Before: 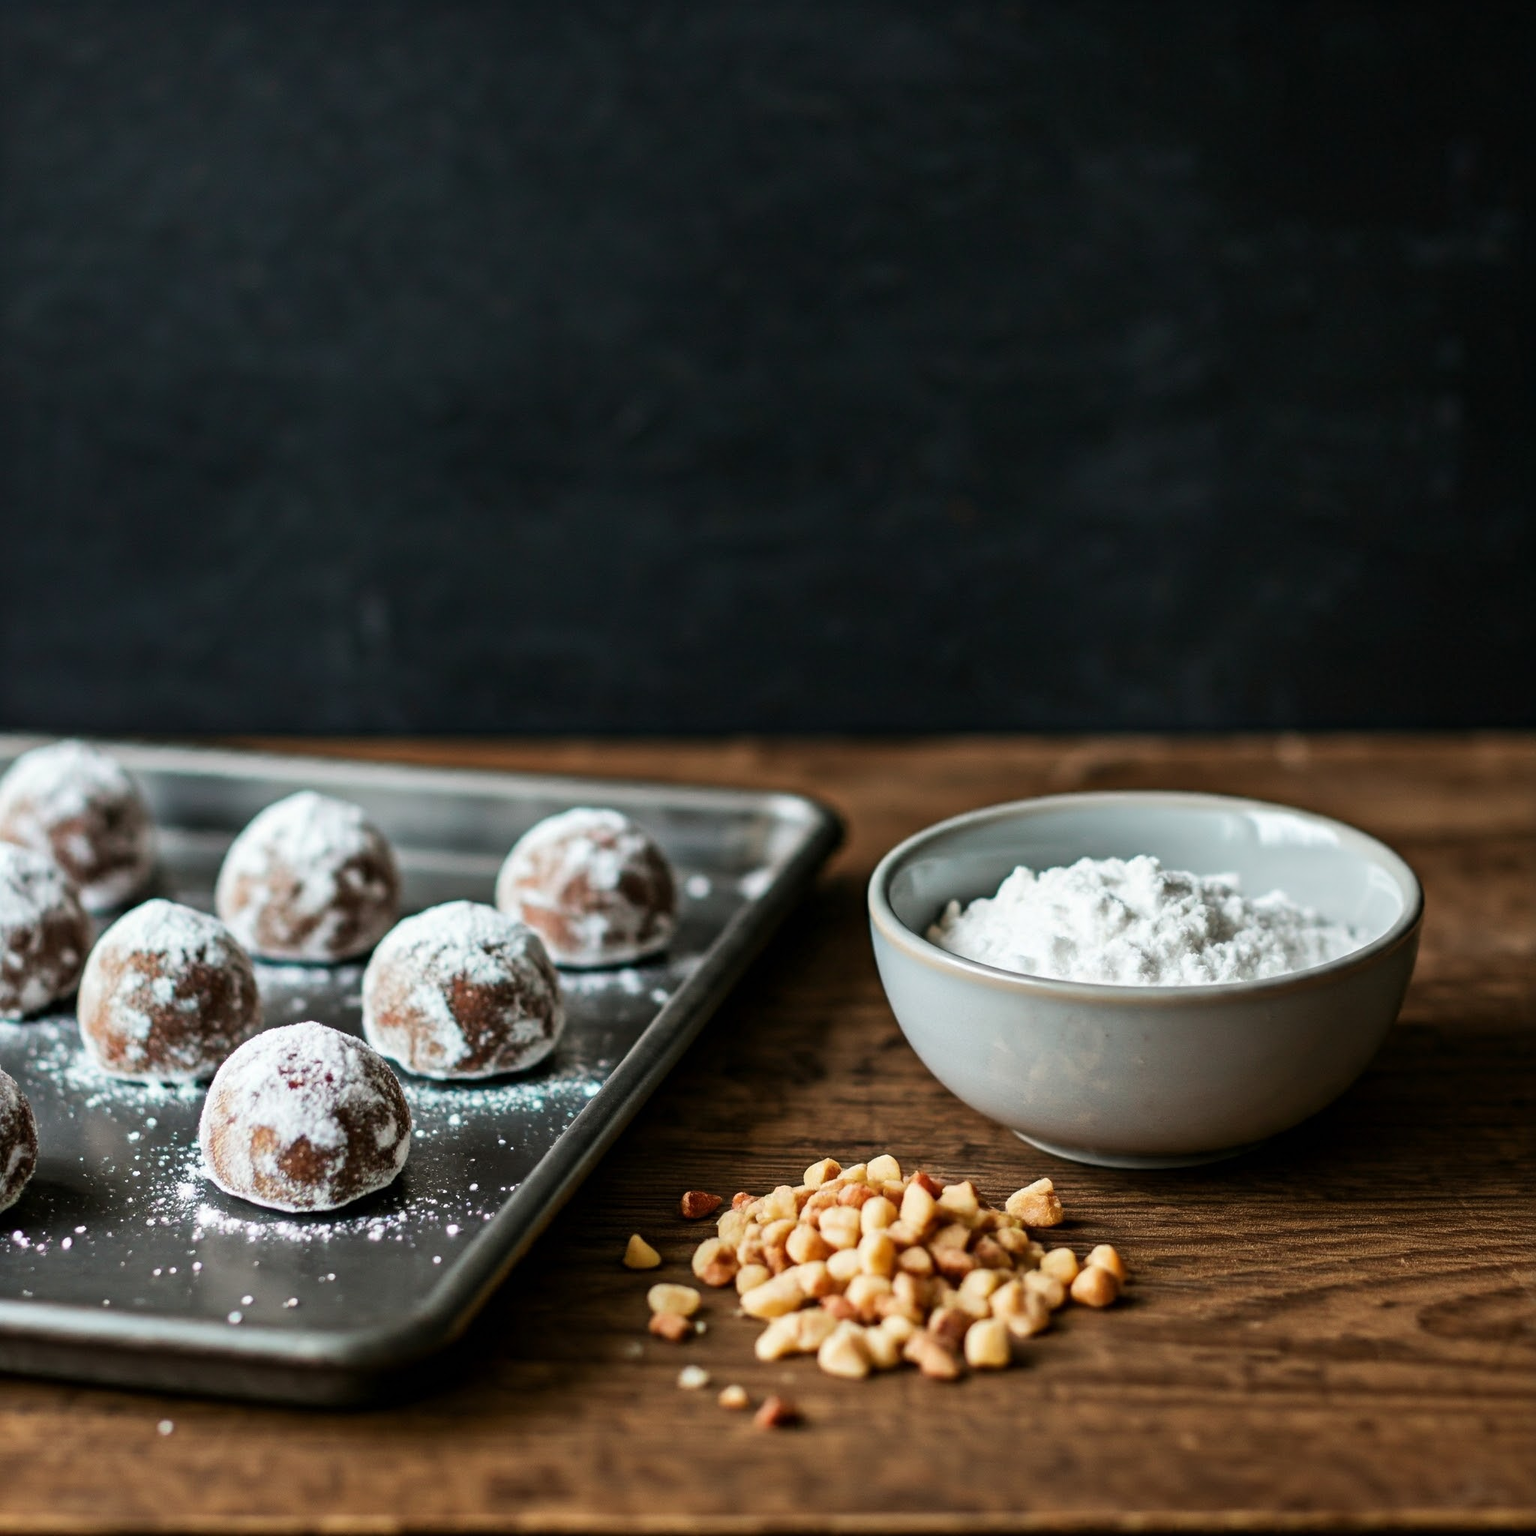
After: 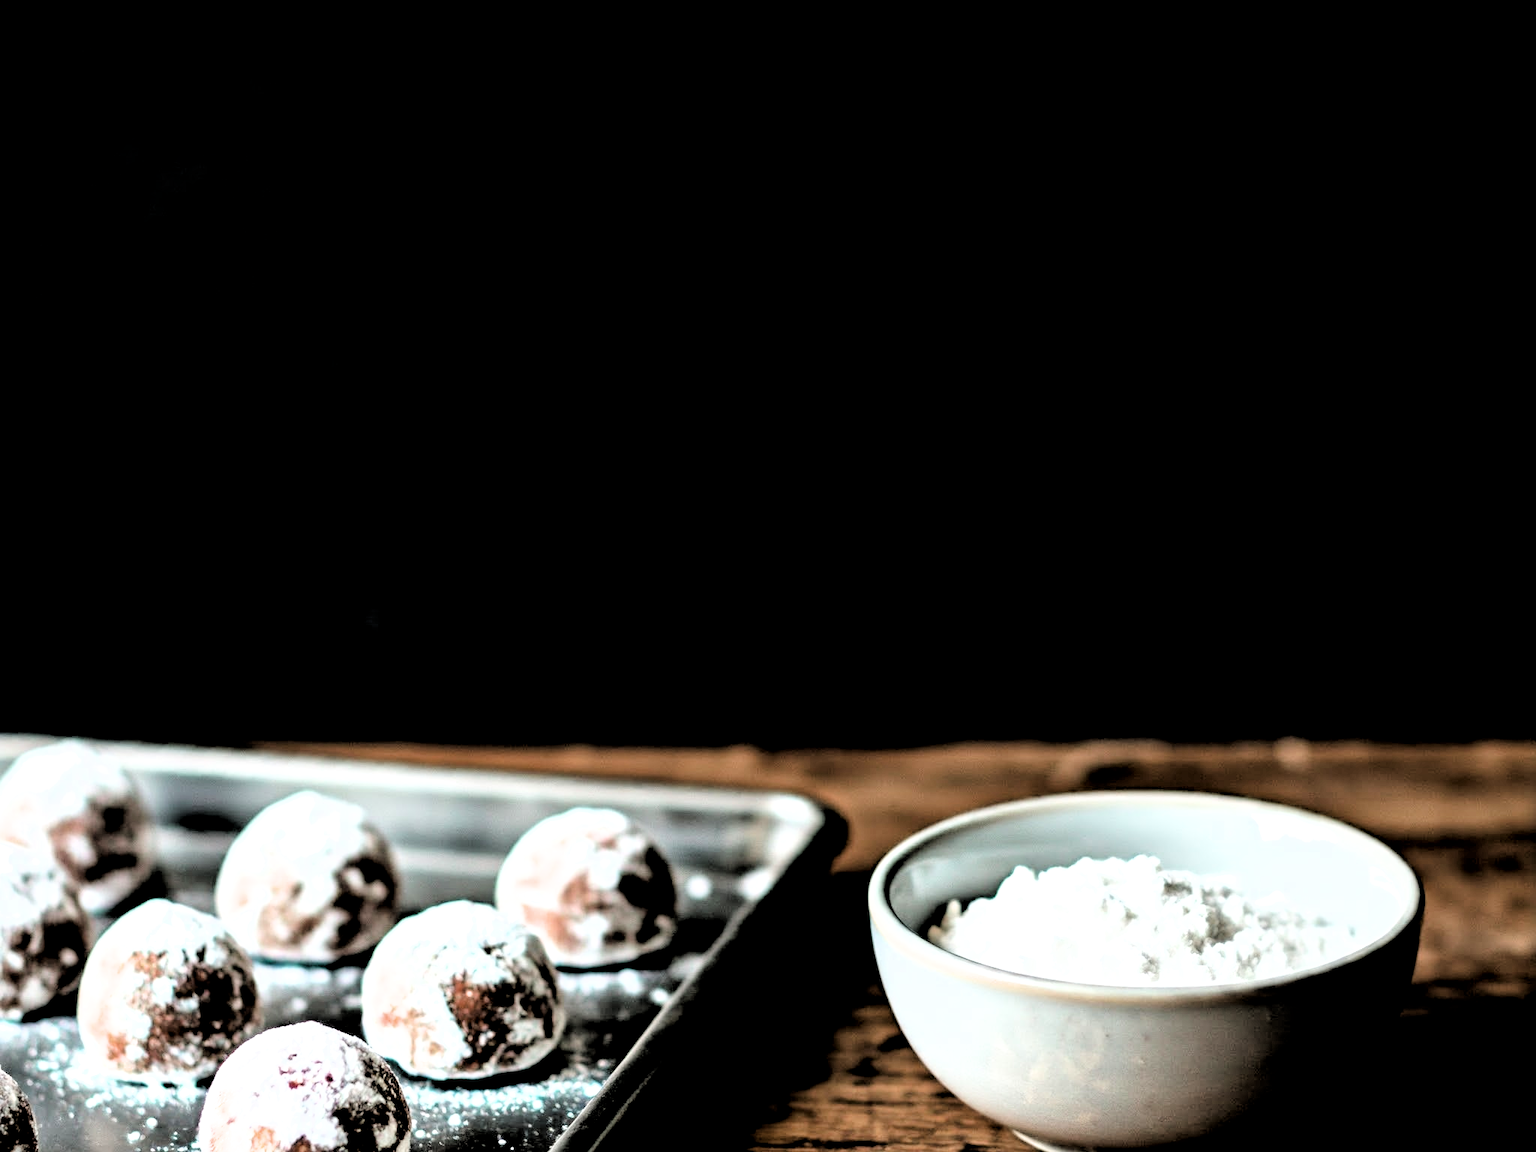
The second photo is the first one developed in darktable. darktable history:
exposure: black level correction 0.001, exposure 1 EV, compensate exposure bias true, compensate highlight preservation false
filmic rgb: middle gray luminance 13.45%, black relative exposure -1.83 EV, white relative exposure 3.08 EV, target black luminance 0%, hardness 1.8, latitude 59.12%, contrast 1.715, highlights saturation mix 6.12%, shadows ↔ highlights balance -36.86%
crop: bottom 24.914%
local contrast: mode bilateral grid, contrast 28, coarseness 15, detail 116%, midtone range 0.2
